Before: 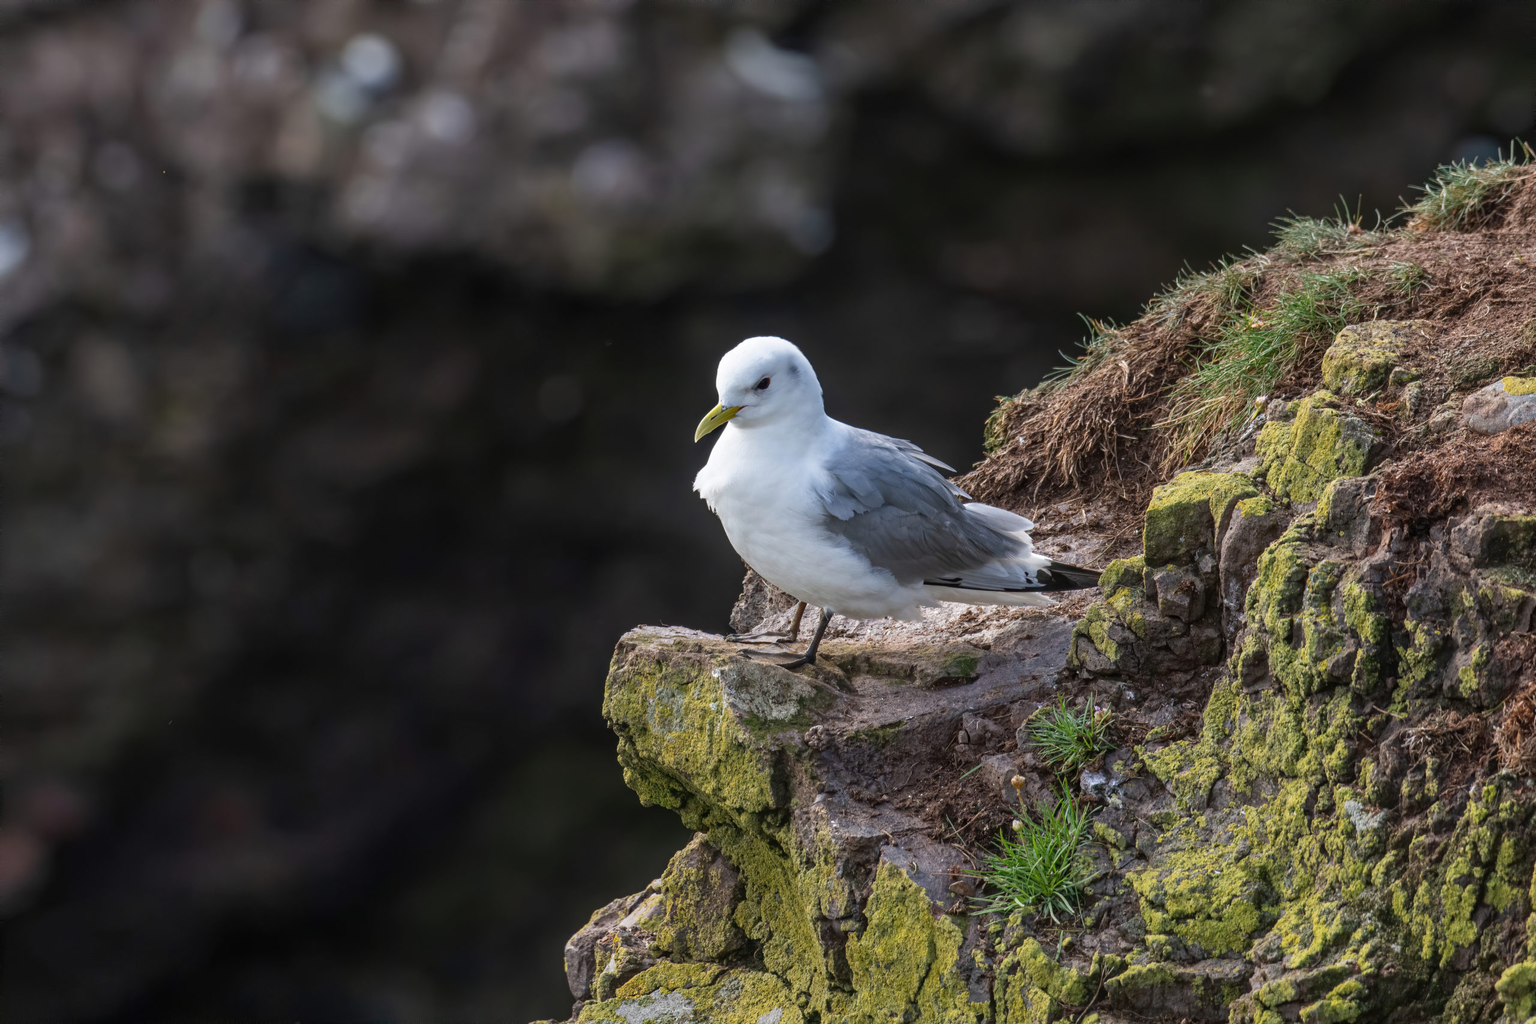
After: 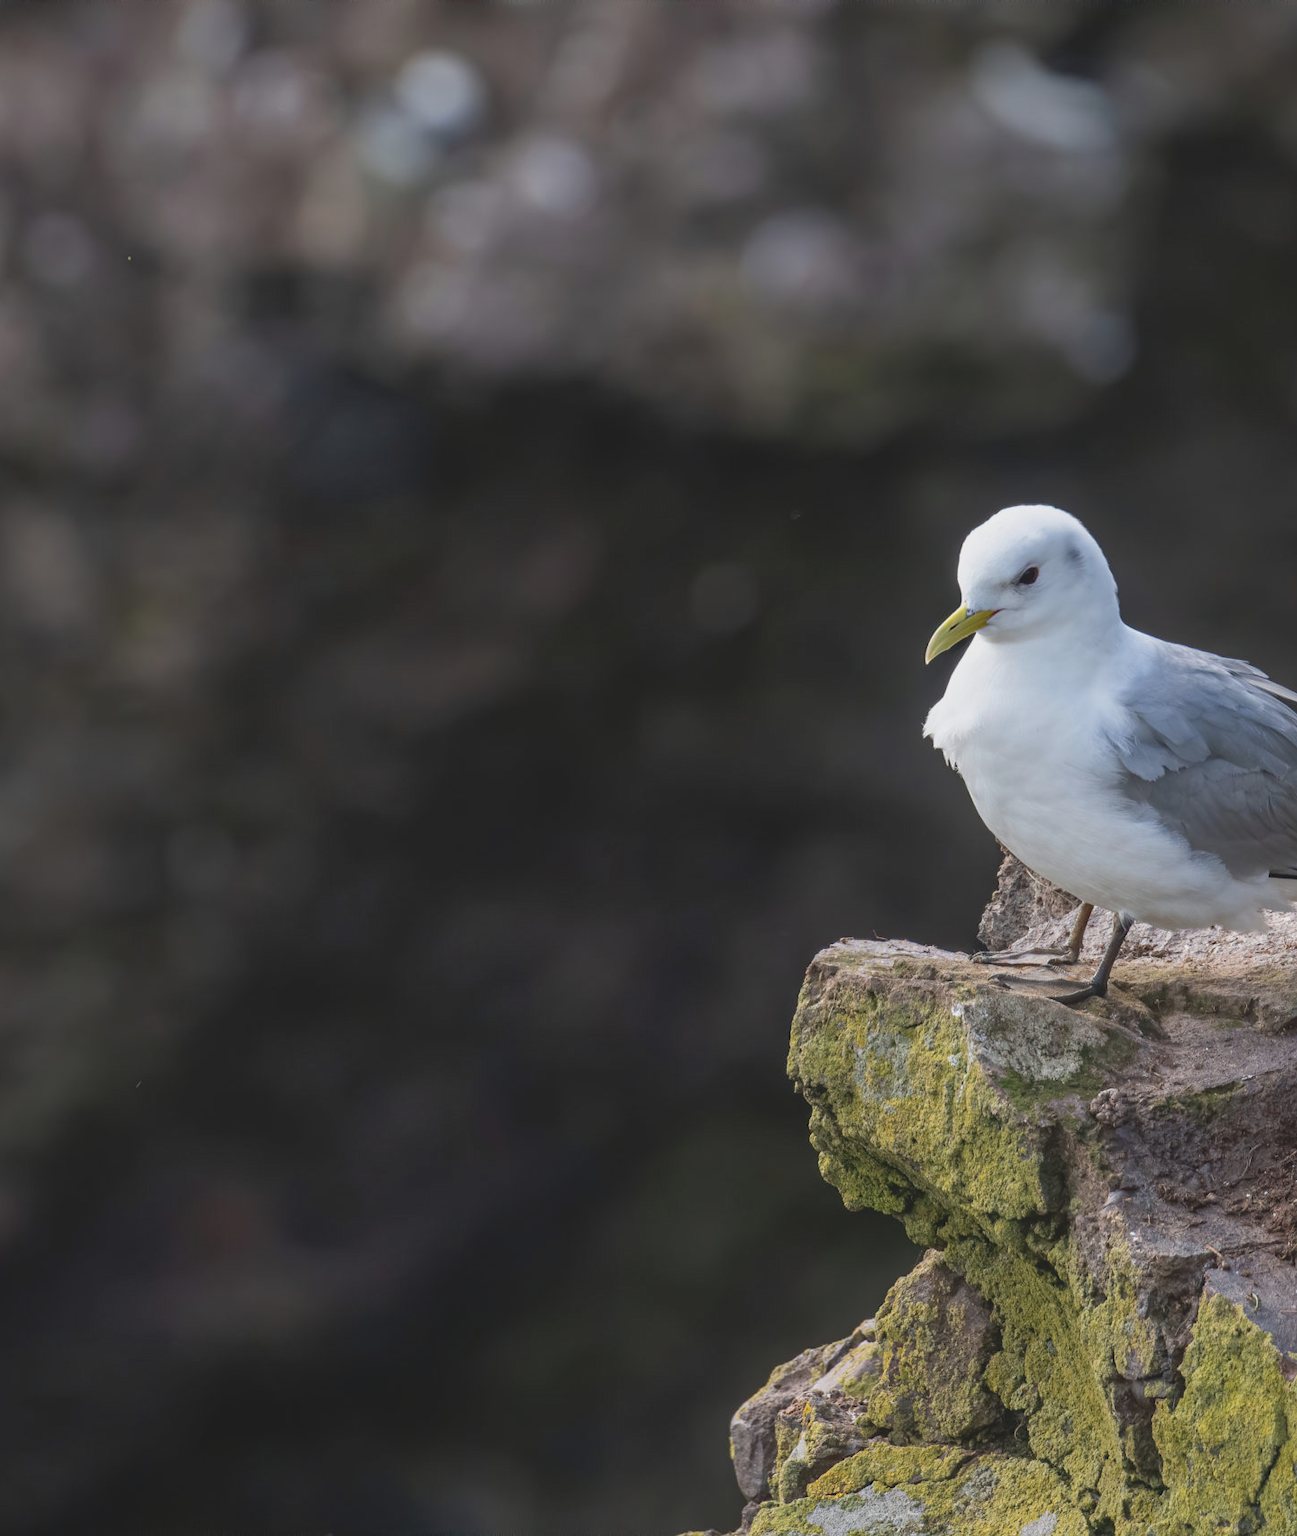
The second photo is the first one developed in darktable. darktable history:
contrast brightness saturation: contrast -0.15, brightness 0.05, saturation -0.12
crop: left 5.114%, right 38.589%
